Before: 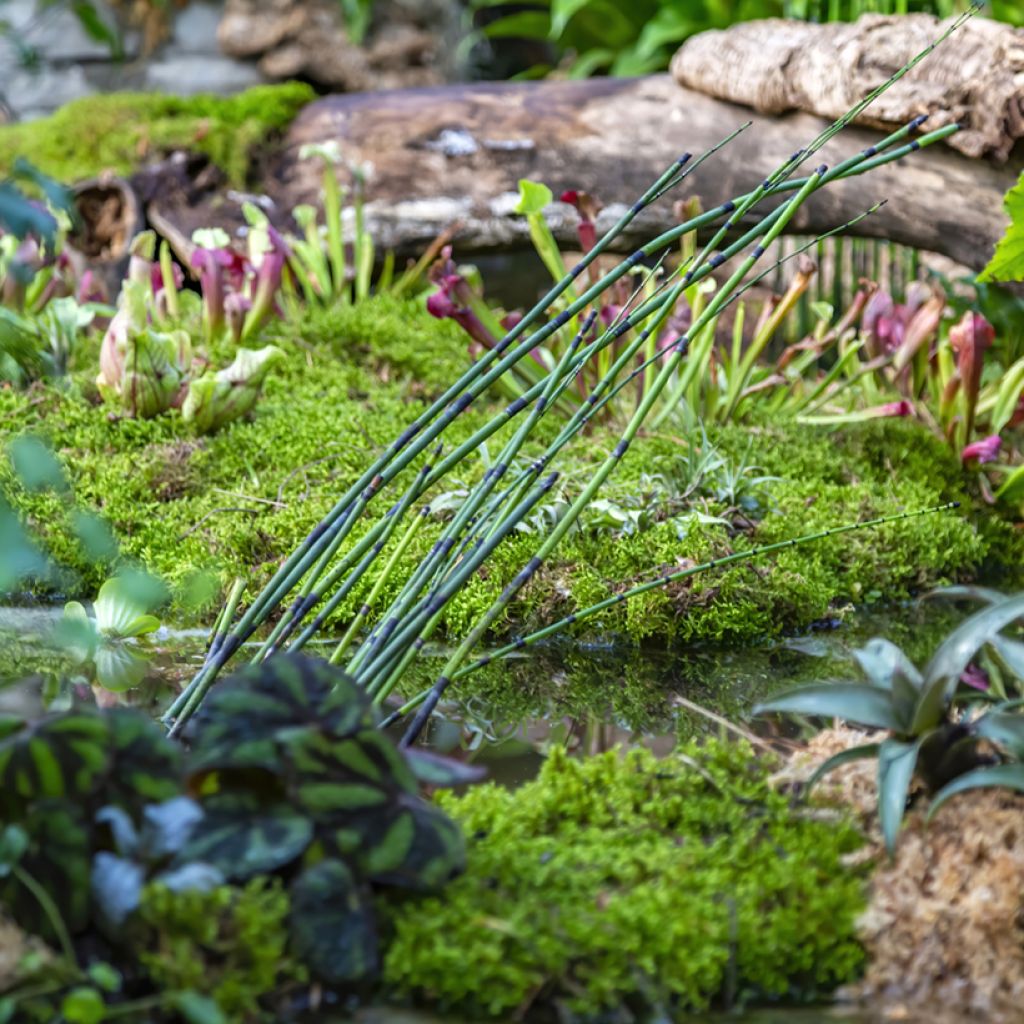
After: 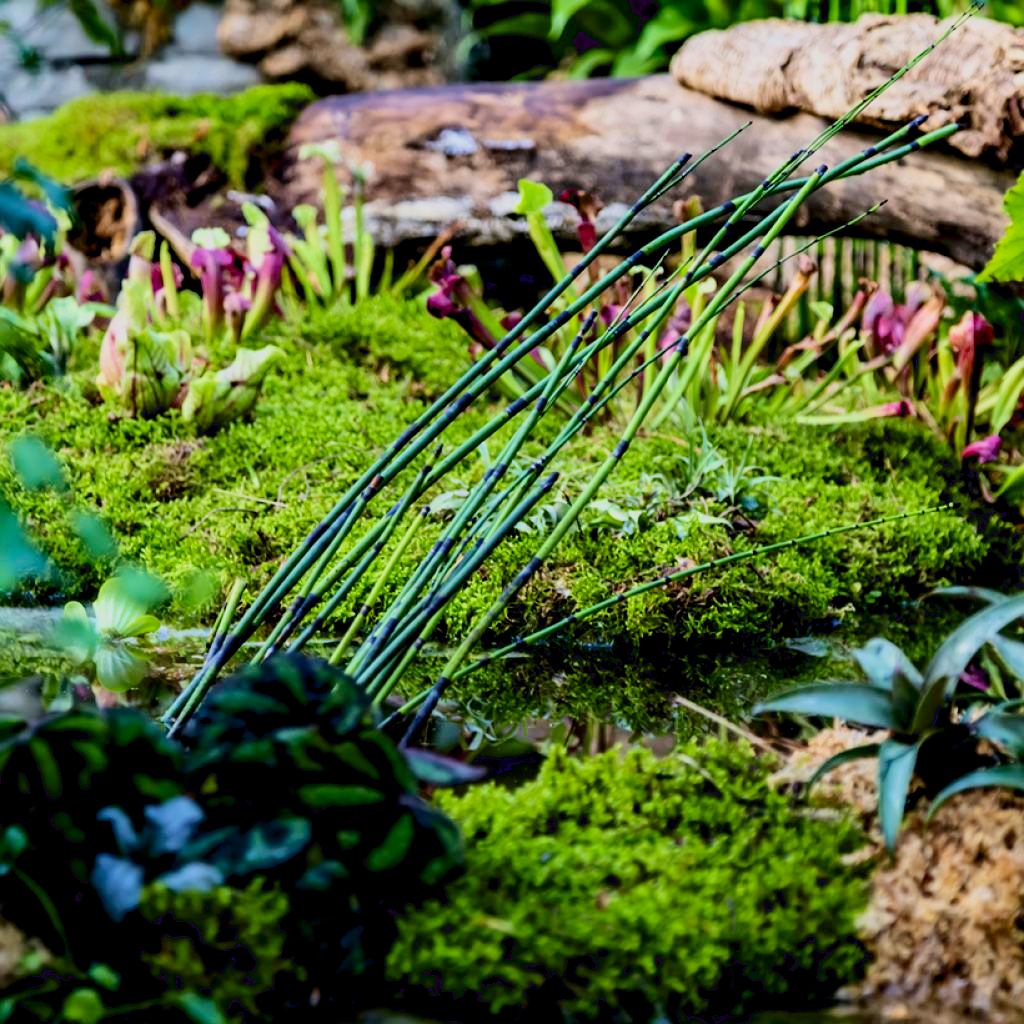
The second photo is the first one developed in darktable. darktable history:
white balance: emerald 1
exposure: black level correction 0.031, exposure 0.304 EV, compensate highlight preservation false
contrast brightness saturation: contrast 0.2, brightness -0.11, saturation 0.1
filmic rgb: black relative exposure -7.15 EV, white relative exposure 5.36 EV, hardness 3.02, color science v6 (2022)
velvia: strength 30%
